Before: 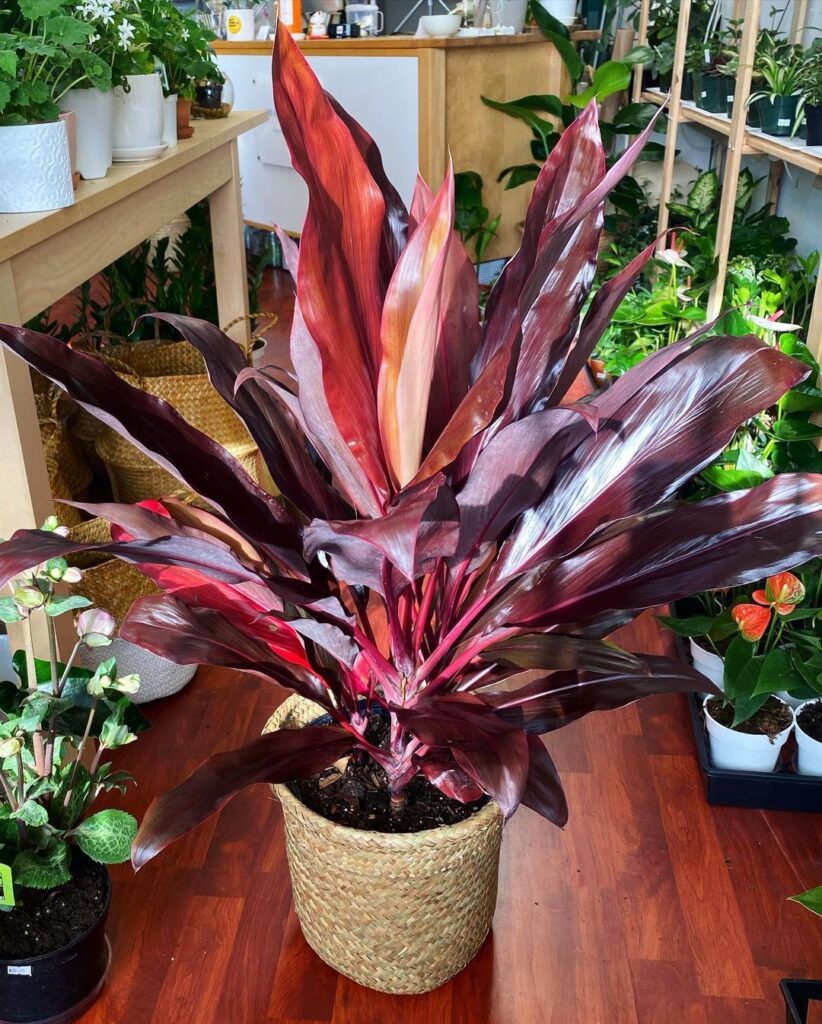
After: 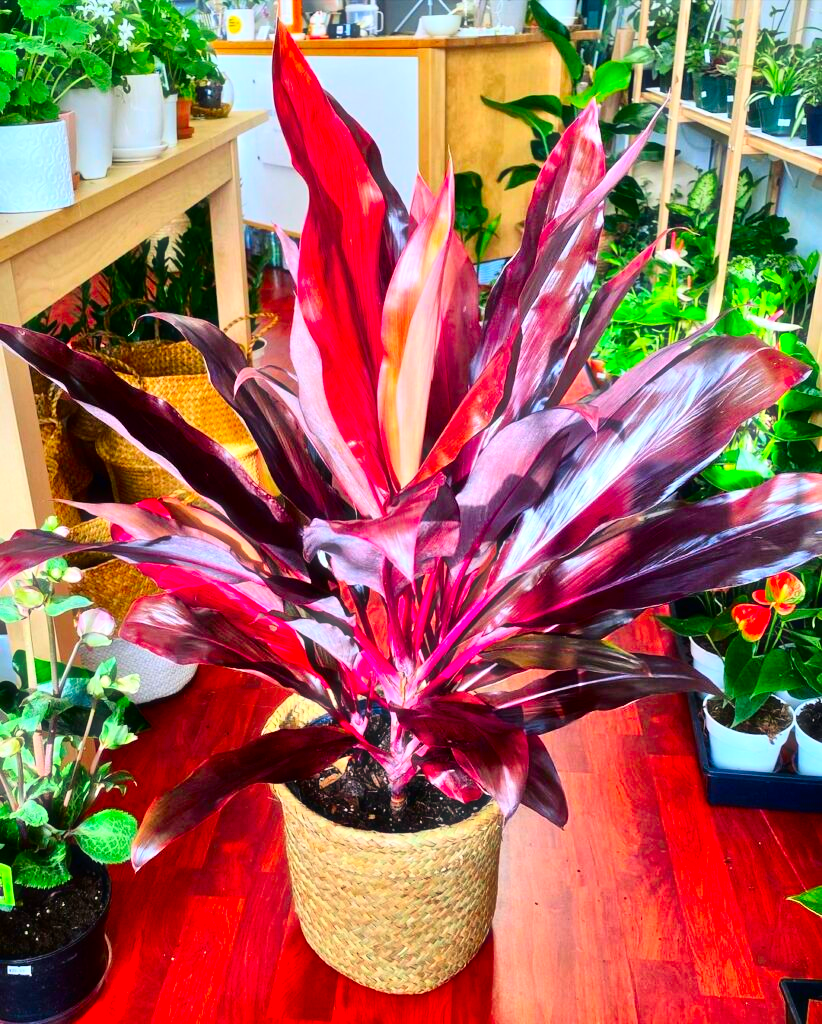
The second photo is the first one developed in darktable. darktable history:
contrast brightness saturation: contrast 0.26, brightness 0.02, saturation 0.87
tone equalizer: -7 EV 0.15 EV, -6 EV 0.6 EV, -5 EV 1.15 EV, -4 EV 1.33 EV, -3 EV 1.15 EV, -2 EV 0.6 EV, -1 EV 0.15 EV, mask exposure compensation -0.5 EV
haze removal: strength -0.1, adaptive false
